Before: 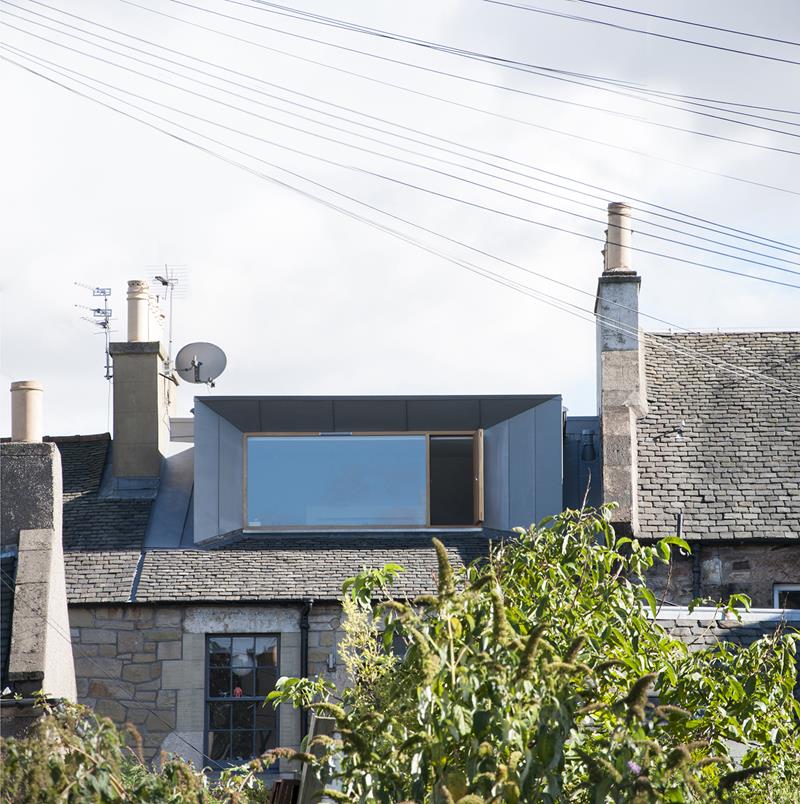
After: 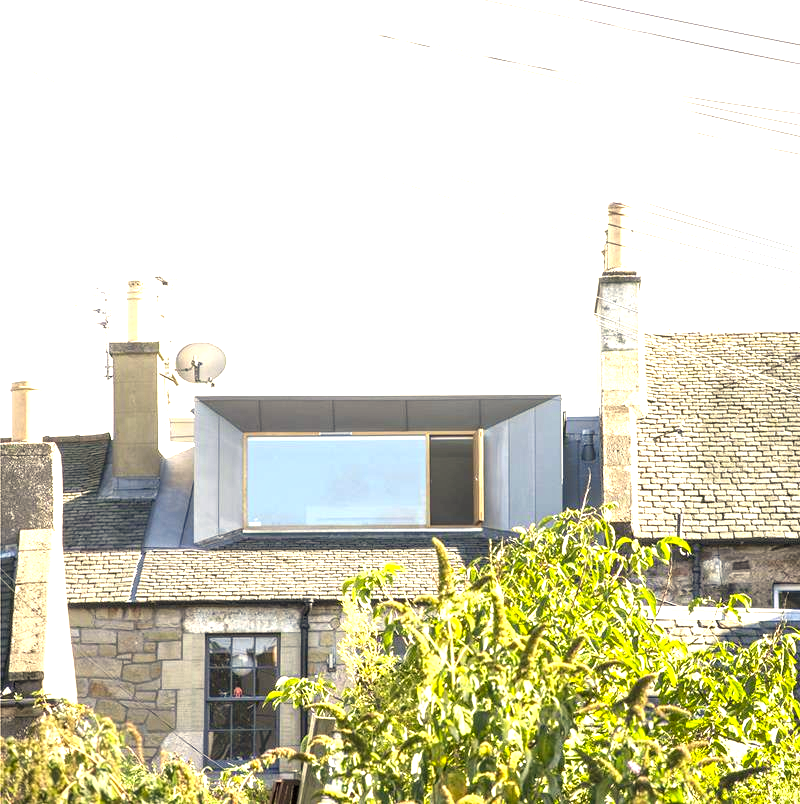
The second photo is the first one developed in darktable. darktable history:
local contrast: on, module defaults
exposure: black level correction 0, exposure 1.55 EV, compensate exposure bias true, compensate highlight preservation false
color correction: highlights a* 2.72, highlights b* 22.8
